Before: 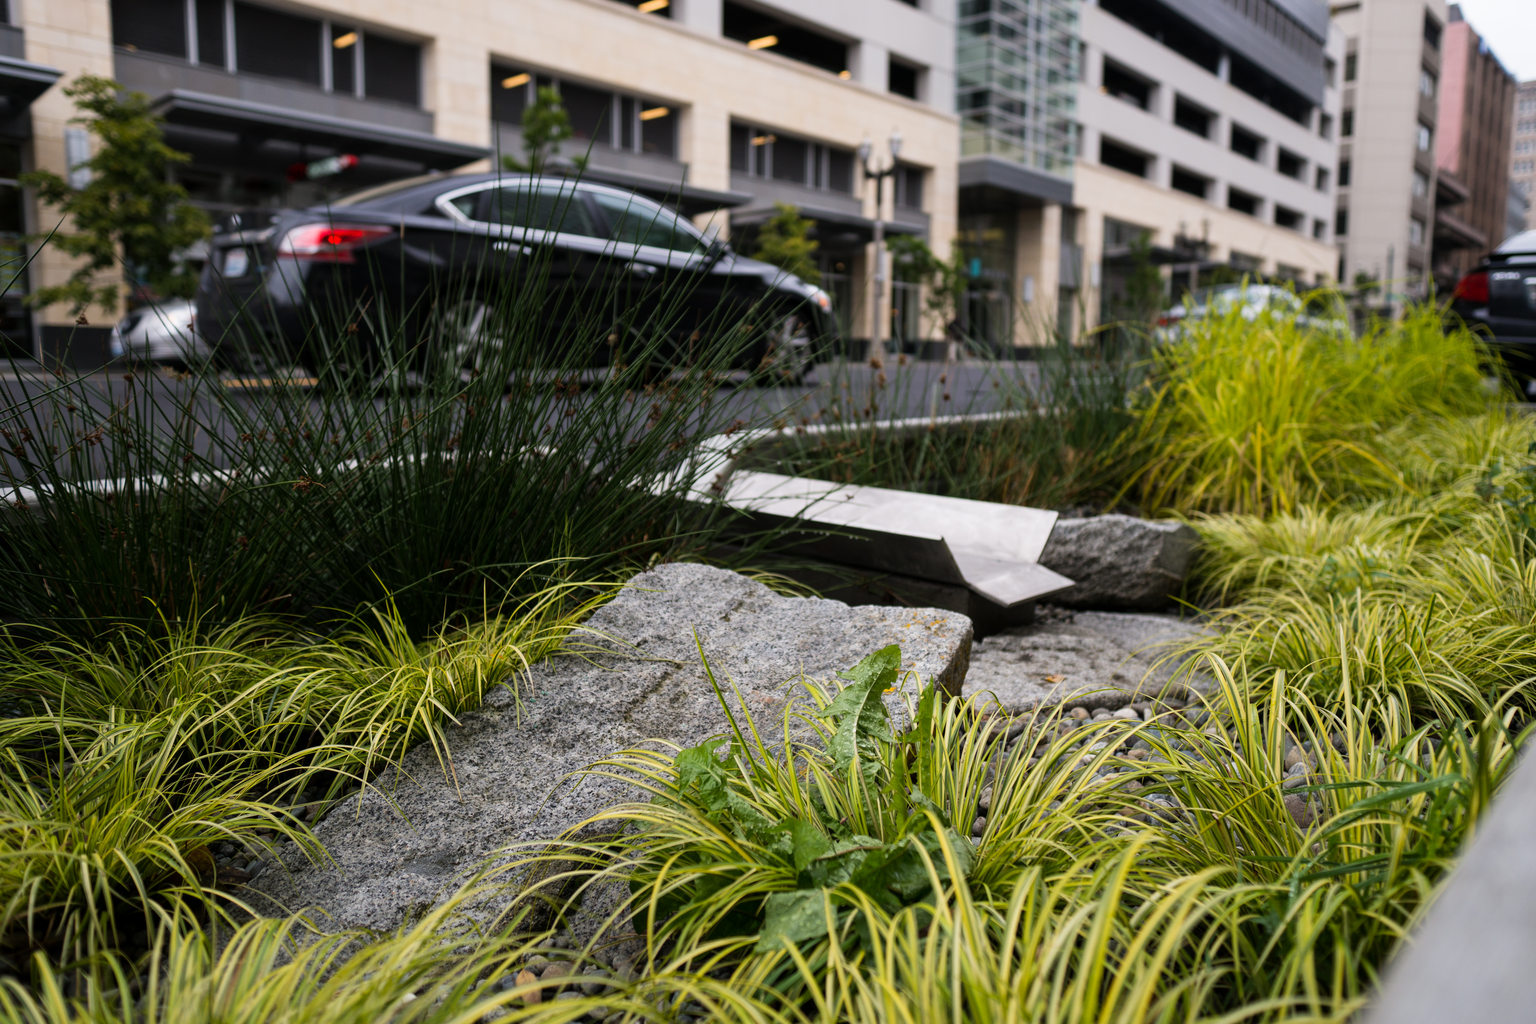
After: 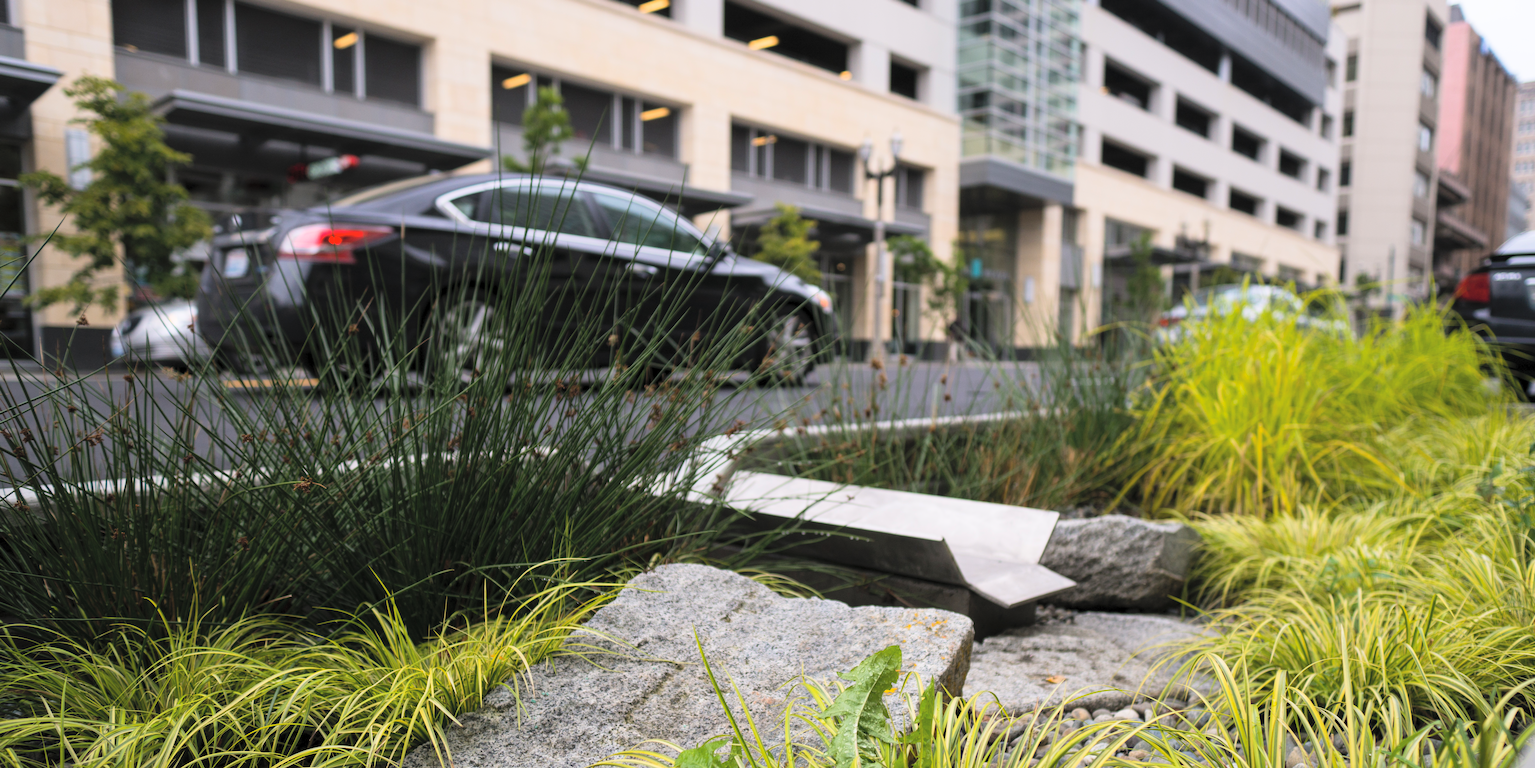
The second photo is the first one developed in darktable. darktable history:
crop: bottom 24.967%
contrast brightness saturation: contrast 0.1, brightness 0.3, saturation 0.14
